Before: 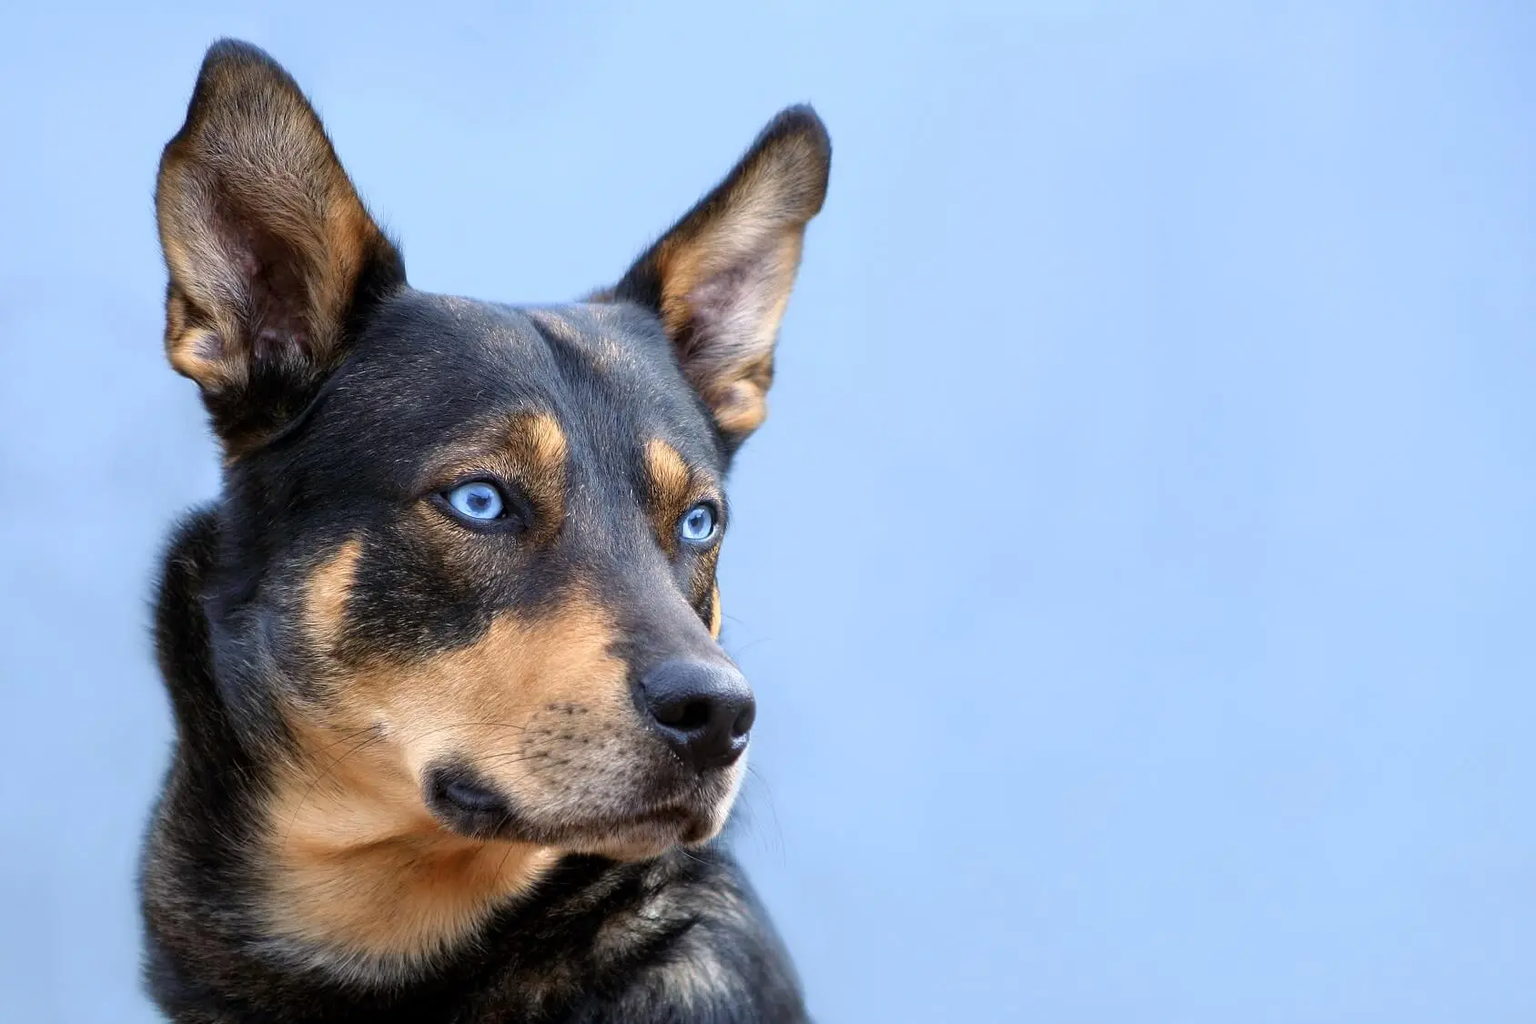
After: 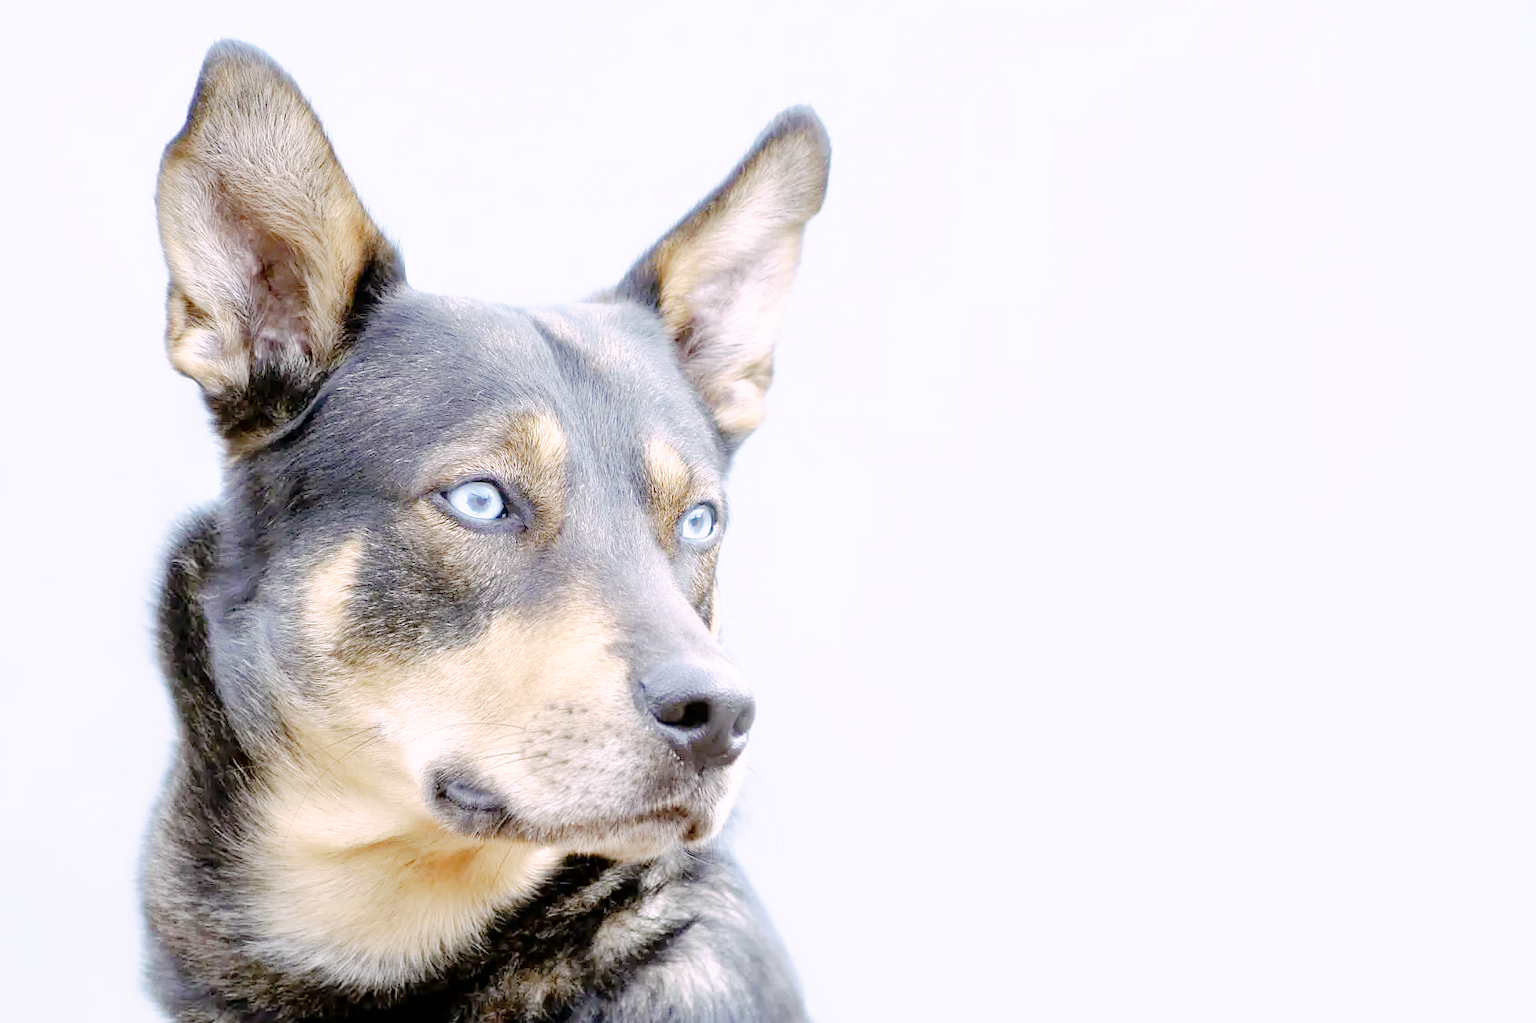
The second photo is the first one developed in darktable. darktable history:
tone curve: curves: ch0 [(0, 0) (0.003, 0) (0.011, 0.001) (0.025, 0.001) (0.044, 0.003) (0.069, 0.009) (0.1, 0.018) (0.136, 0.032) (0.177, 0.074) (0.224, 0.13) (0.277, 0.218) (0.335, 0.321) (0.399, 0.425) (0.468, 0.523) (0.543, 0.617) (0.623, 0.708) (0.709, 0.789) (0.801, 0.873) (0.898, 0.967) (1, 1)], preserve colors none
color look up table: target L [87.39, 80, 82.72, 75.89, 46.02, 64.04, 69.61, 62.44, 43.76, 56.91, 46.17, 48.37, 36.92, 22.93, 200, 91.63, 76.68, 82.02, 63.41, 60.9, 62.34, 56.16, 53.36, 46.67, 38.33, 39.26, 34.3, 28.75, 4.328, 84.37, 77.18, 74.55, 73.91, 62.2, 62.27, 55.33, 53.76, 49.53, 50.11, 44.61, 39.3, 22.54, 30.95, 22.18, 86.99, 85.43, 70.11, 71.9, 50.87], target a [0.802, -4.306, -6.637, -47.98, -34.51, -40.82, -19.77, -45.99, -31.48, -14.5, -18.85, -27.99, -24.33, -12.58, 0, 9.534, 5.534, 7.217, 35.86, 11.29, 53.8, 61.21, 15.14, 43.86, 5.077, 34.77, 21.38, 4.396, 4.749, 14.4, 25.35, 12.95, 33.71, -14.96, 64.65, 9.837, 14.11, 34.7, 56.21, 16.84, 34.45, 7.065, 30.08, 11.84, -6.923, -8.288, -45.14, -29.86, -5.465], target b [3.984, 51.38, 25.25, -2.352, 32.22, 41.35, 1.571, 25.88, 26.4, 31.12, 34.12, 1.861, 24.64, 3.662, 0, -2.552, 56.35, 33.98, 23.18, 4.666, -7.525, 5.691, 39.94, 32.69, 2.735, 14.59, 3.724, 23.68, 8.261, -18.65, -7.571, -29.02, -28.91, -47.02, -40.36, -15.79, -44.22, -46.14, -58.12, -70.35, -18.45, -19.75, -55.03, -24.11, -16.21, -18.27, -7.653, -32.72, -33.15], num patches 49
